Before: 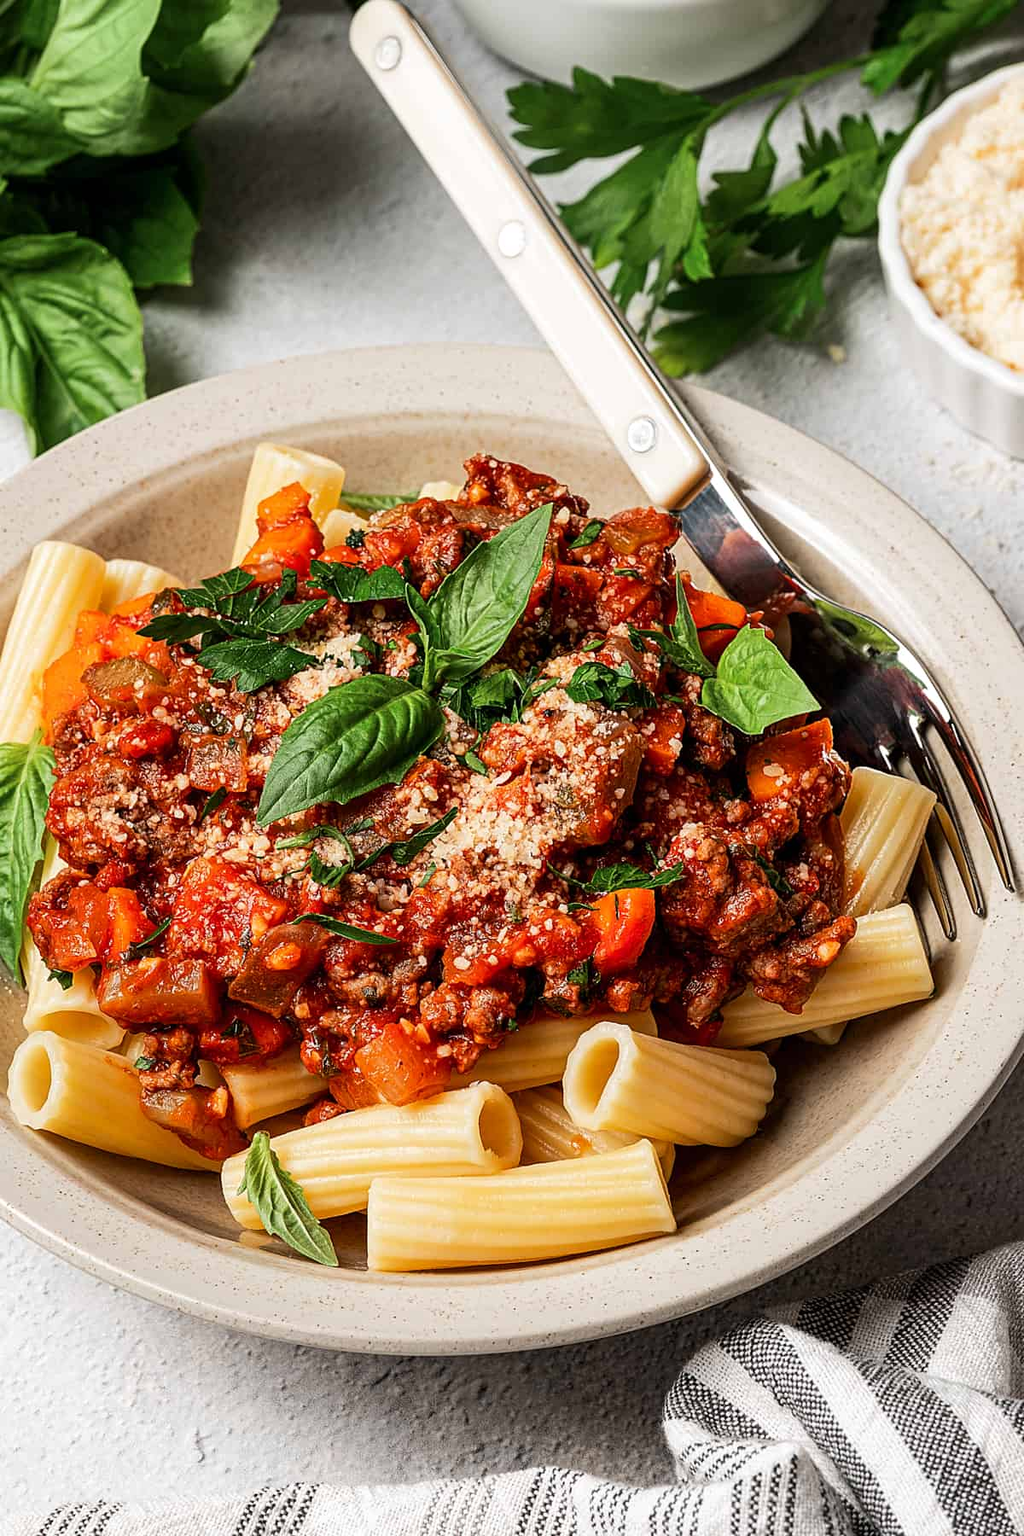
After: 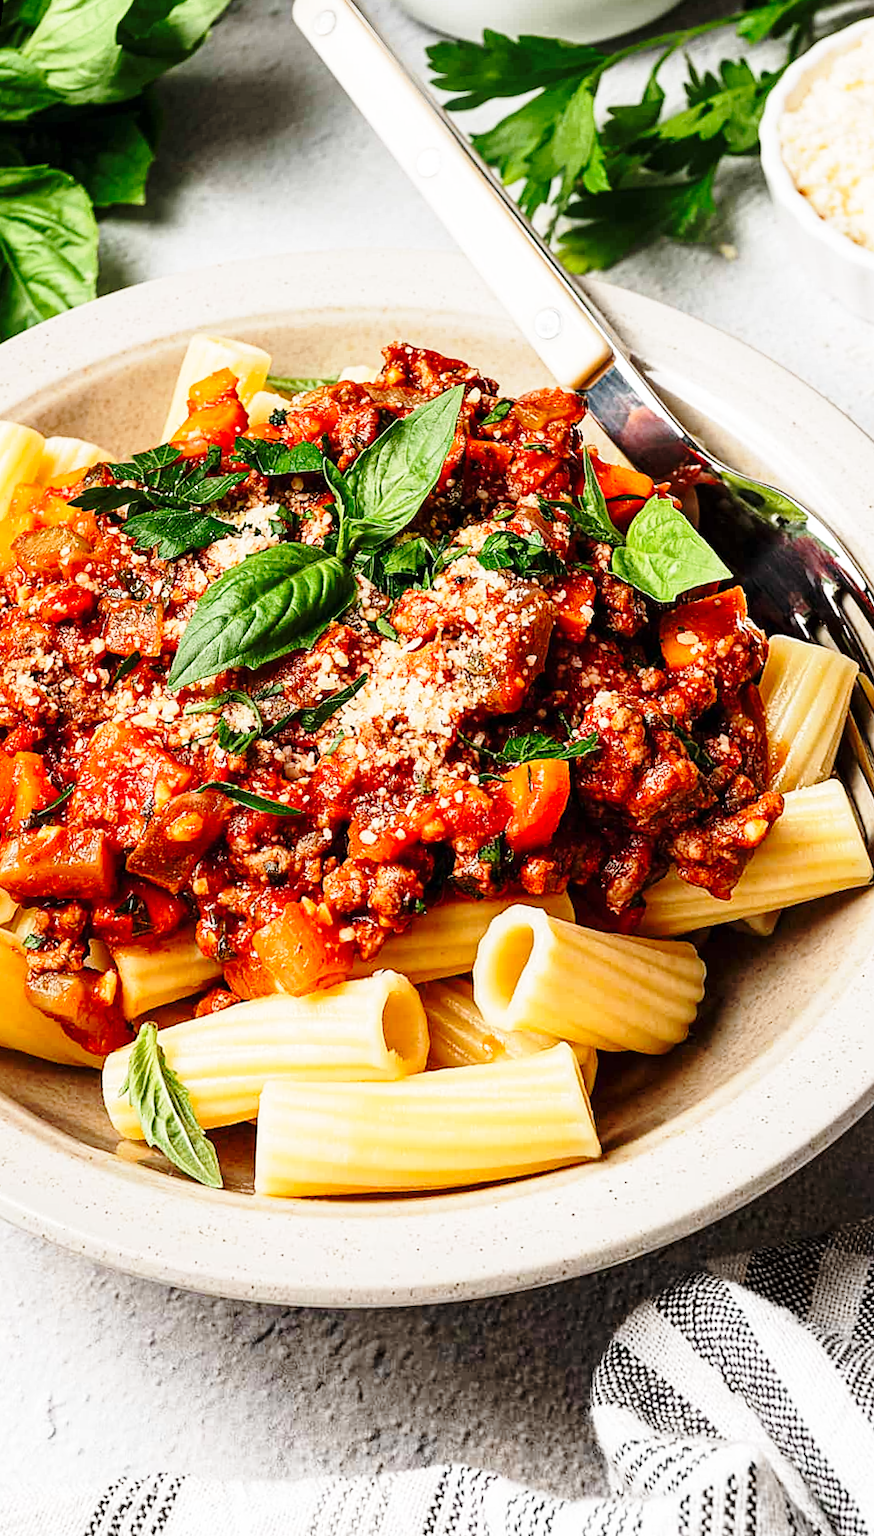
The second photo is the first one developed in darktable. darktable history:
rotate and perspective: rotation 0.72°, lens shift (vertical) -0.352, lens shift (horizontal) -0.051, crop left 0.152, crop right 0.859, crop top 0.019, crop bottom 0.964
base curve: curves: ch0 [(0, 0) (0.028, 0.03) (0.121, 0.232) (0.46, 0.748) (0.859, 0.968) (1, 1)], preserve colors none
